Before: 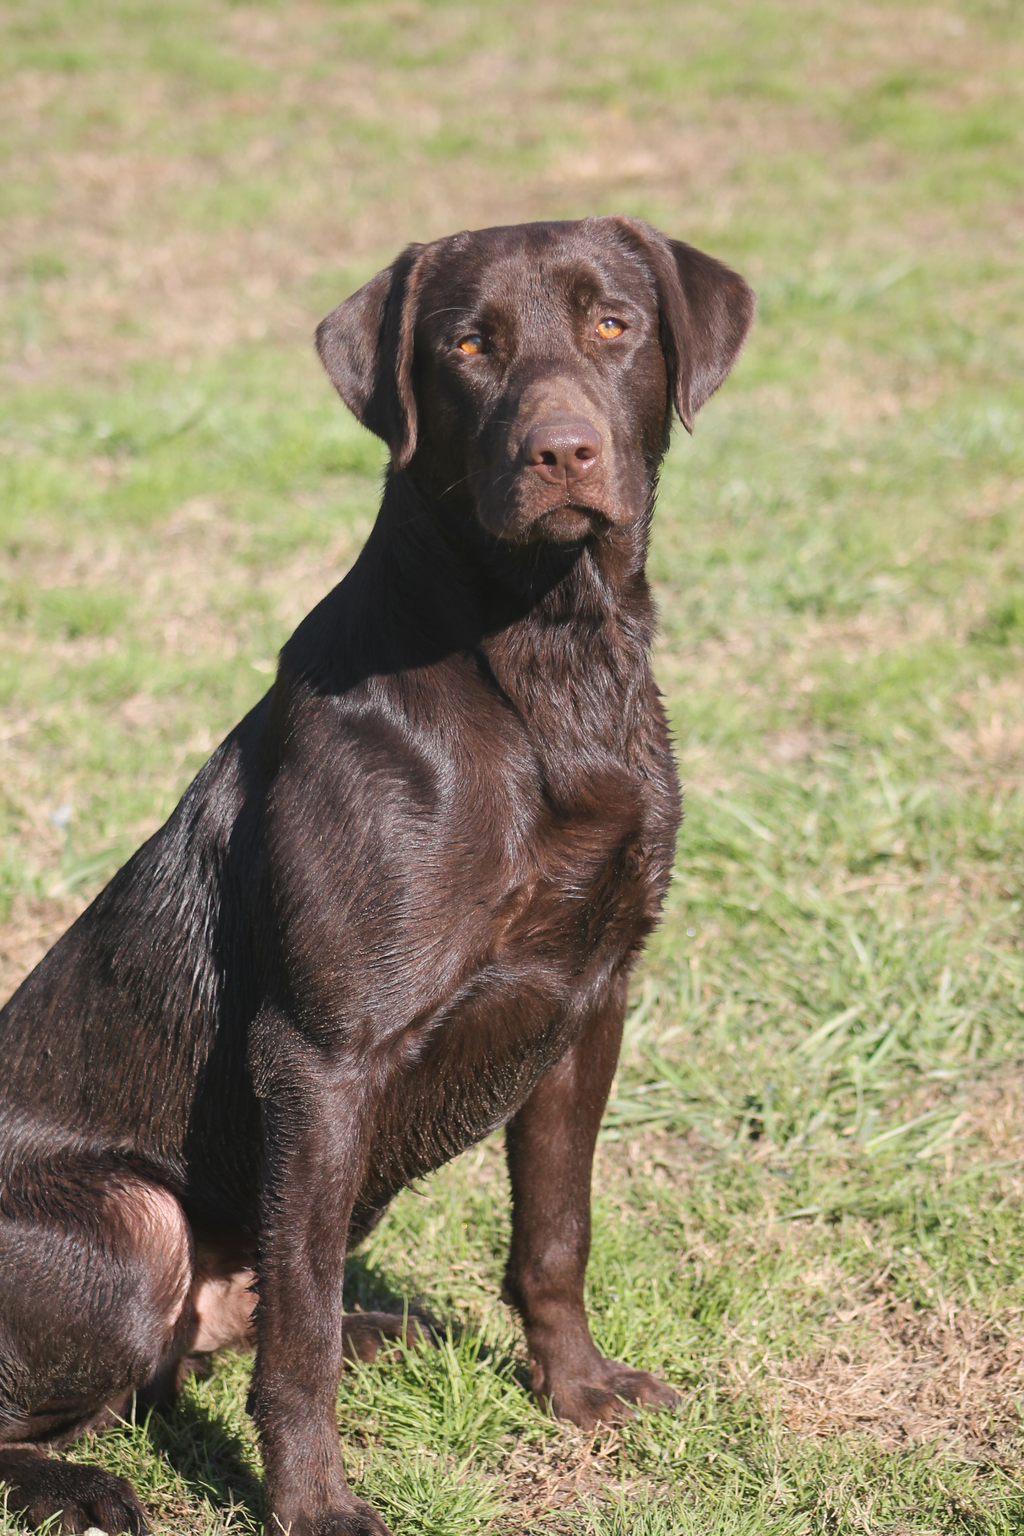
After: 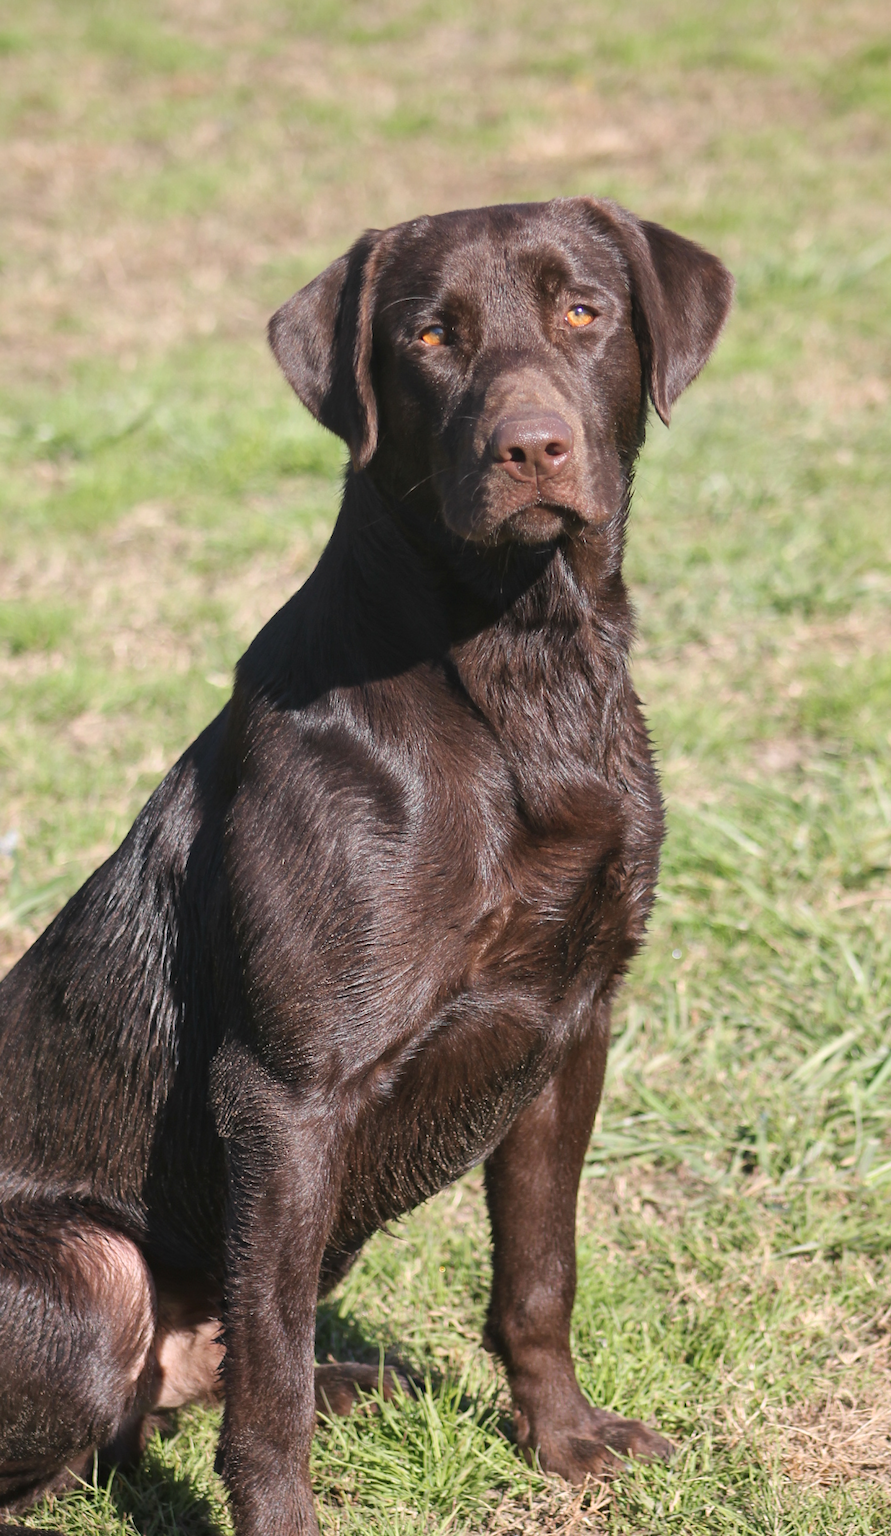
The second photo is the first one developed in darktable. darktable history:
local contrast: mode bilateral grid, contrast 20, coarseness 50, detail 120%, midtone range 0.2
crop and rotate: angle 1°, left 4.281%, top 0.642%, right 11.383%, bottom 2.486%
